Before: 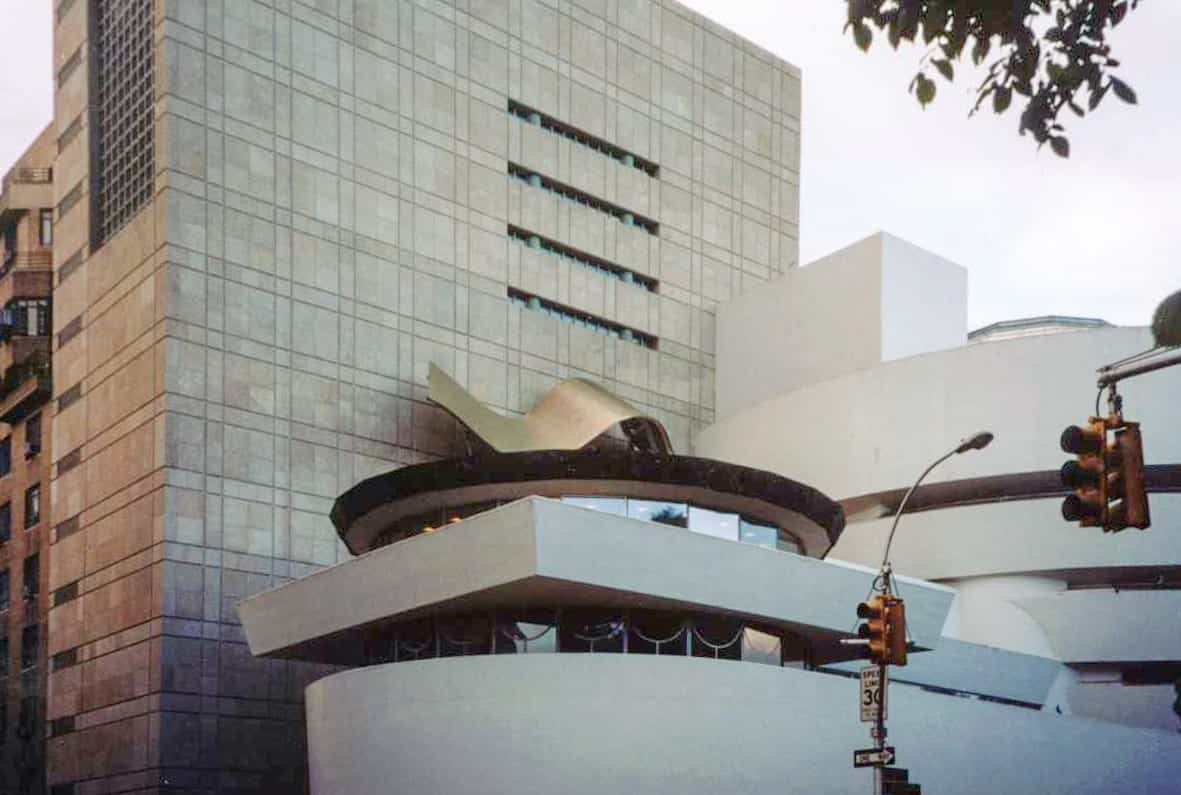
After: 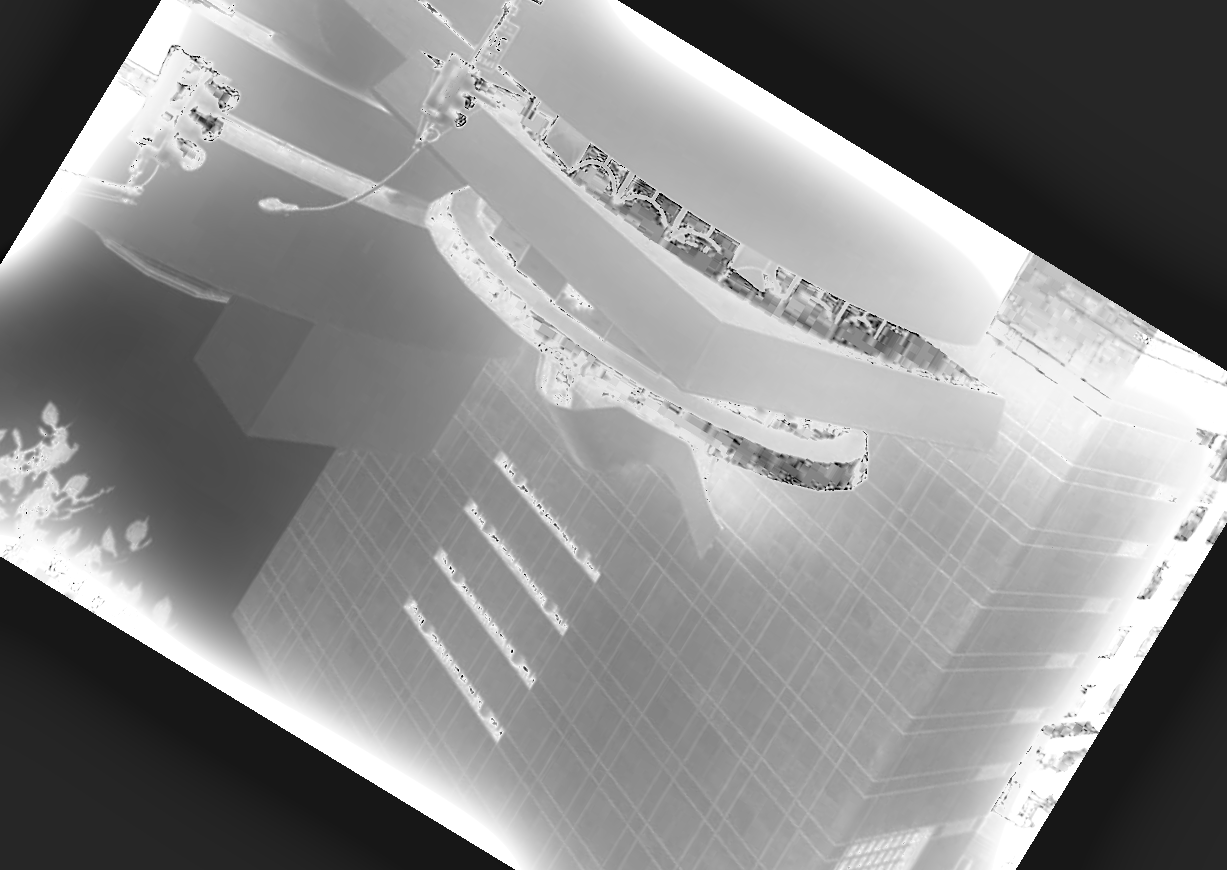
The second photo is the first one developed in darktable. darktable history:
base curve: curves: ch0 [(0, 0.007) (0.028, 0.063) (0.121, 0.311) (0.46, 0.743) (0.859, 0.957) (1, 1)], preserve colors none
color zones: curves: ch0 [(0, 0.499) (0.143, 0.5) (0.286, 0.5) (0.429, 0.476) (0.571, 0.284) (0.714, 0.243) (0.857, 0.449) (1, 0.499)]; ch1 [(0, 0.532) (0.143, 0.645) (0.286, 0.696) (0.429, 0.211) (0.571, 0.504) (0.714, 0.493) (0.857, 0.495) (1, 0.532)]; ch2 [(0, 0.5) (0.143, 0.5) (0.286, 0.427) (0.429, 0.324) (0.571, 0.5) (0.714, 0.5) (0.857, 0.5) (1, 0.5)]
crop and rotate: angle 148.68°, left 9.111%, top 15.603%, right 4.588%, bottom 17.041%
exposure: black level correction 0, exposure 1.1 EV, compensate exposure bias true, compensate highlight preservation false
contrast brightness saturation: saturation 0.5
white balance: red 8, blue 8
monochrome: on, module defaults
shadows and highlights: radius 44.78, white point adjustment 6.64, compress 79.65%, highlights color adjustment 78.42%, soften with gaussian
